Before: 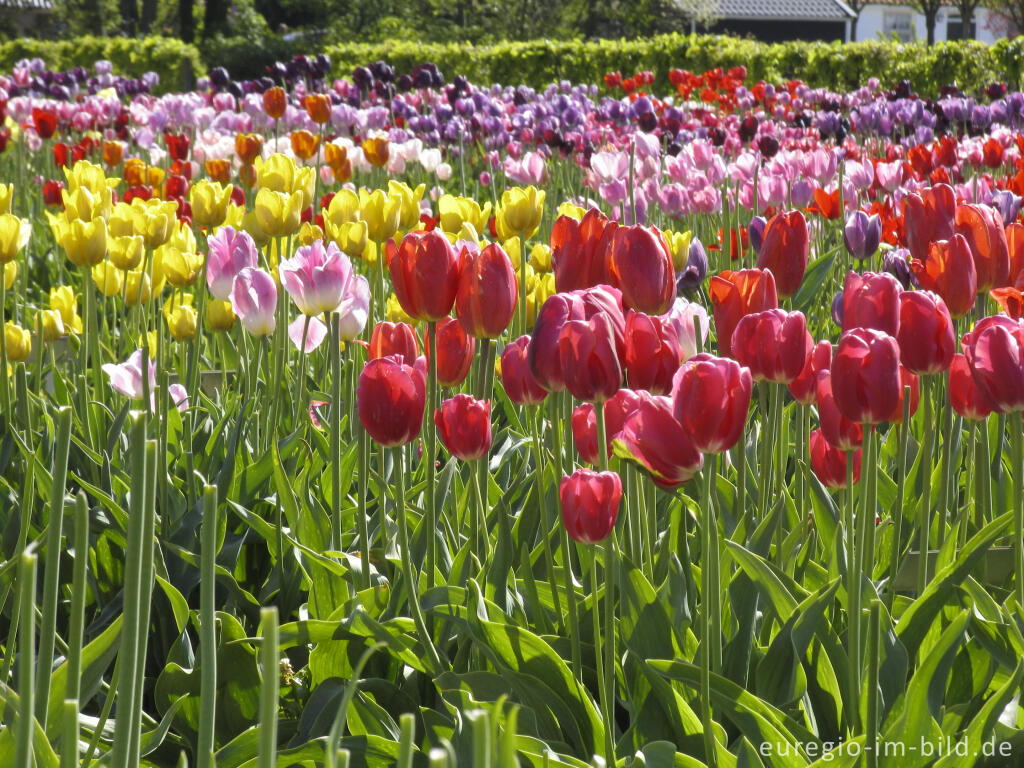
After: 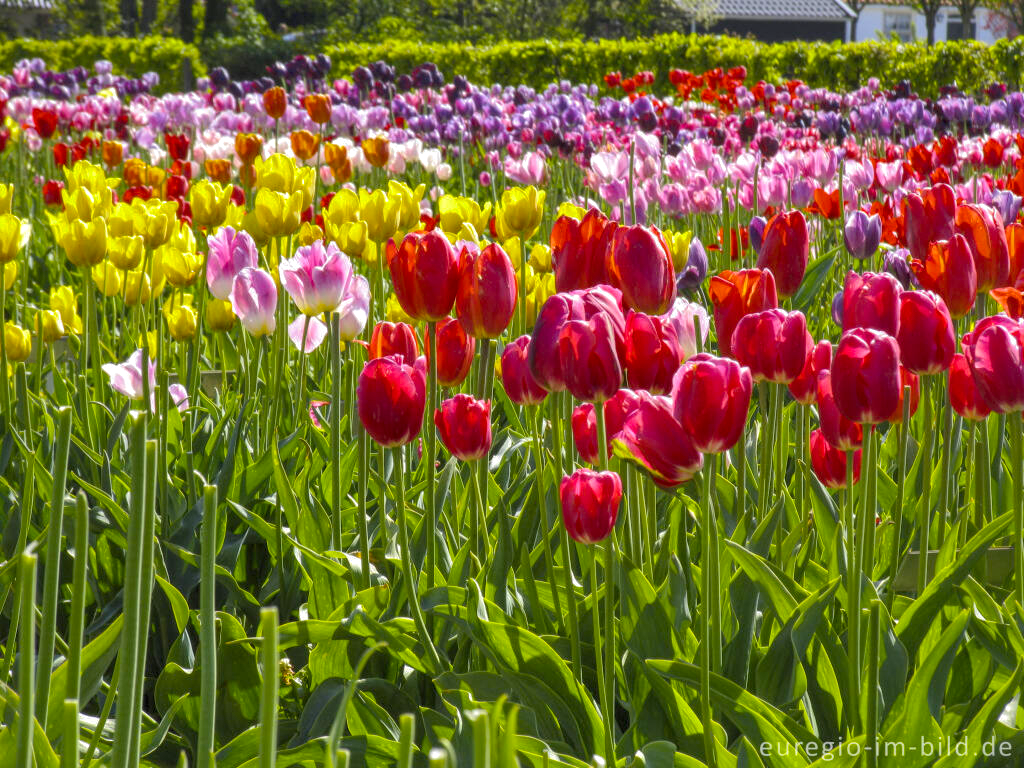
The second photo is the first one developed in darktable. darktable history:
color balance rgb: shadows lift › hue 84.72°, perceptual saturation grading › global saturation 29.77%, global vibrance 20%
shadows and highlights: on, module defaults
local contrast: highlights 95%, shadows 88%, detail 160%, midtone range 0.2
